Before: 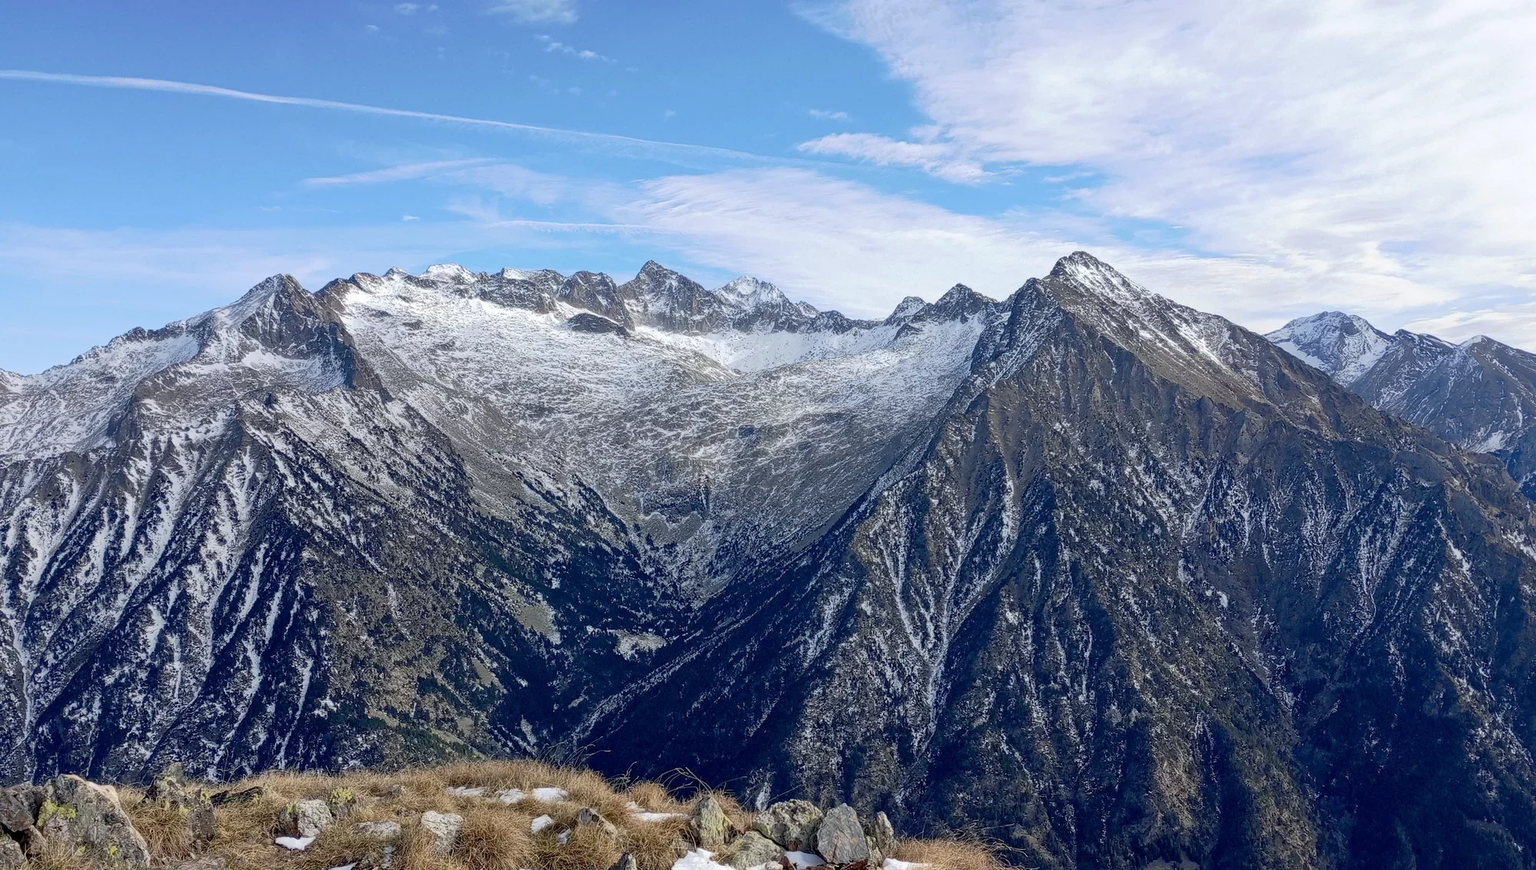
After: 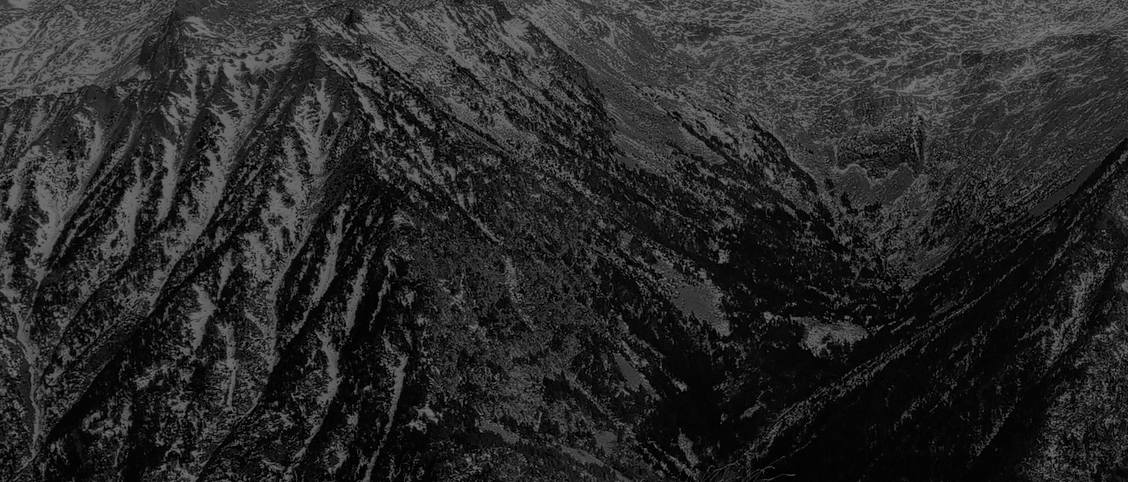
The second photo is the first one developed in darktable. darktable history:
crop: top 44.483%, right 43.593%, bottom 12.892%
monochrome: size 1
exposure: exposure -2.002 EV, compensate highlight preservation false
